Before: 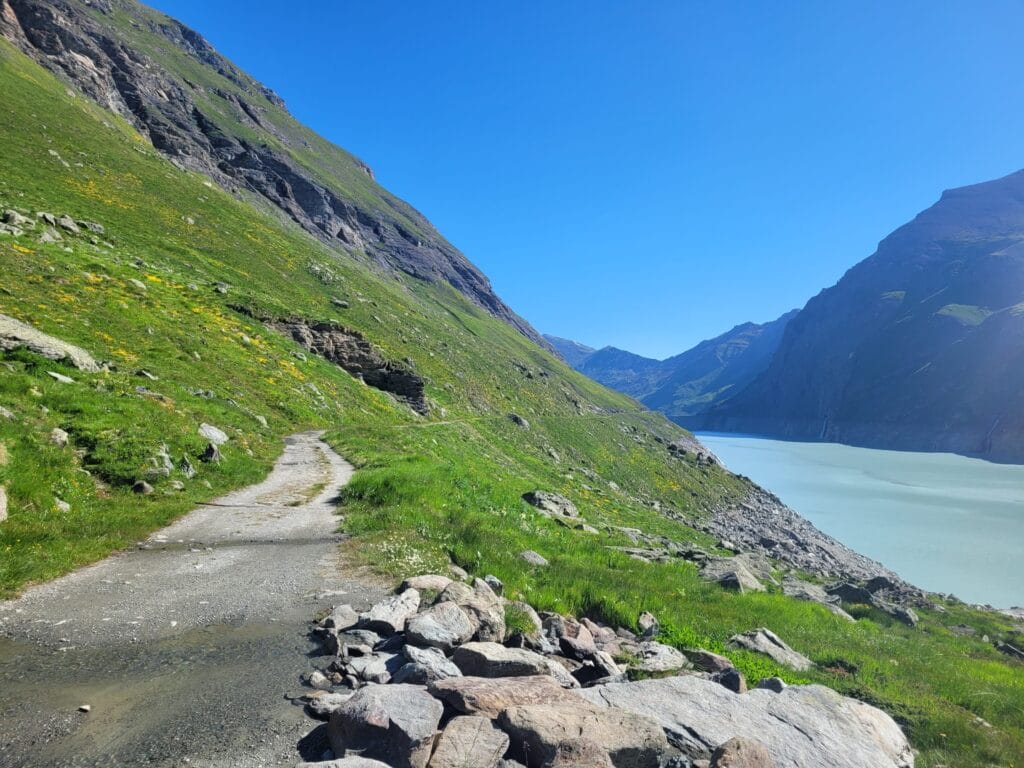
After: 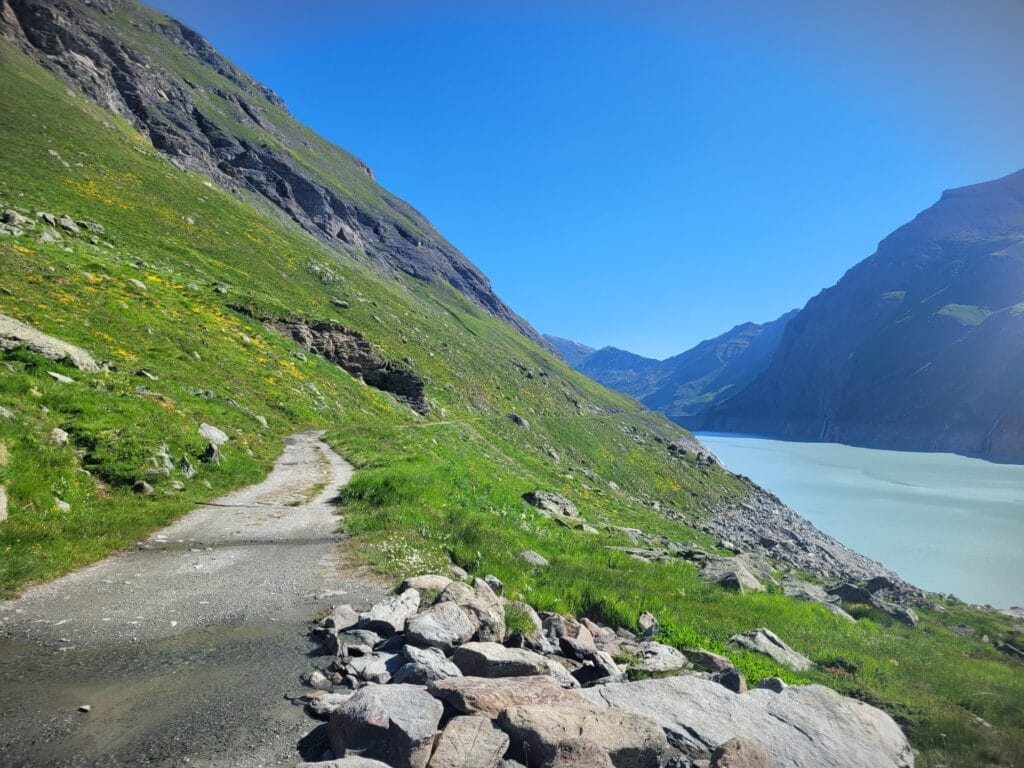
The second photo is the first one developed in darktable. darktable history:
vignetting: fall-off start 100.14%, width/height ratio 1.303
